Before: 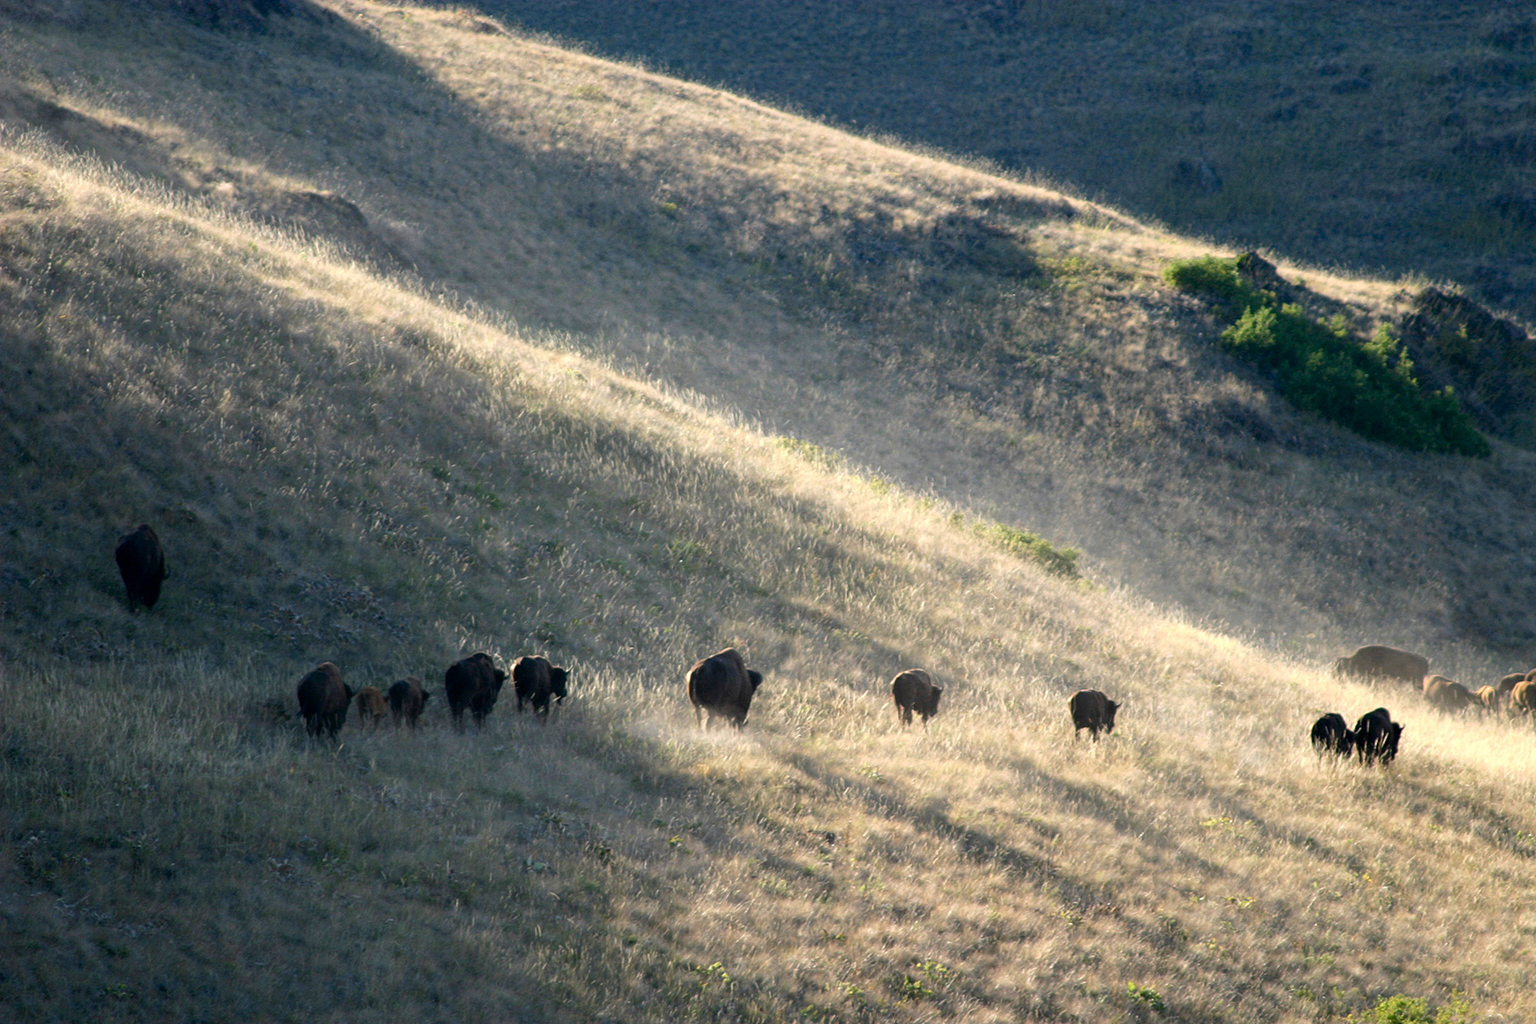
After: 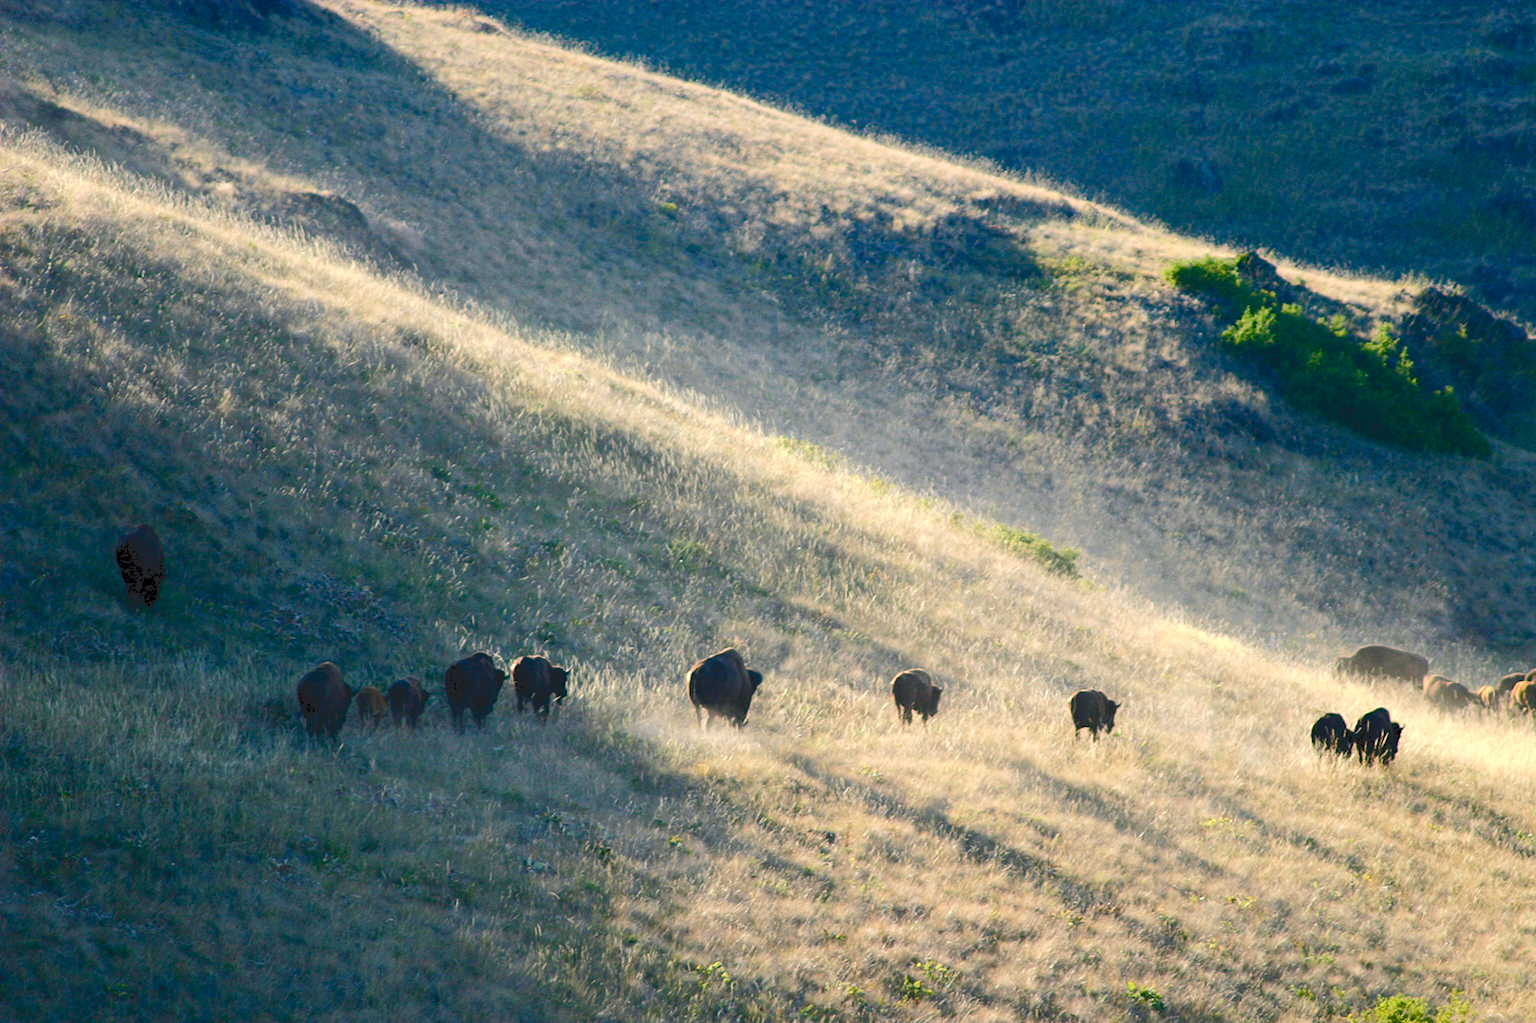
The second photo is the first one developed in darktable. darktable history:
color balance rgb: shadows lift › chroma 3.301%, shadows lift › hue 243.1°, perceptual saturation grading › global saturation 45.037%, perceptual saturation grading › highlights -49.731%, perceptual saturation grading › shadows 29.877%, global vibrance 20%
tone curve: curves: ch0 [(0, 0) (0.003, 0.126) (0.011, 0.129) (0.025, 0.129) (0.044, 0.136) (0.069, 0.145) (0.1, 0.162) (0.136, 0.182) (0.177, 0.211) (0.224, 0.254) (0.277, 0.307) (0.335, 0.366) (0.399, 0.441) (0.468, 0.533) (0.543, 0.624) (0.623, 0.702) (0.709, 0.774) (0.801, 0.835) (0.898, 0.904) (1, 1)], color space Lab, independent channels, preserve colors none
